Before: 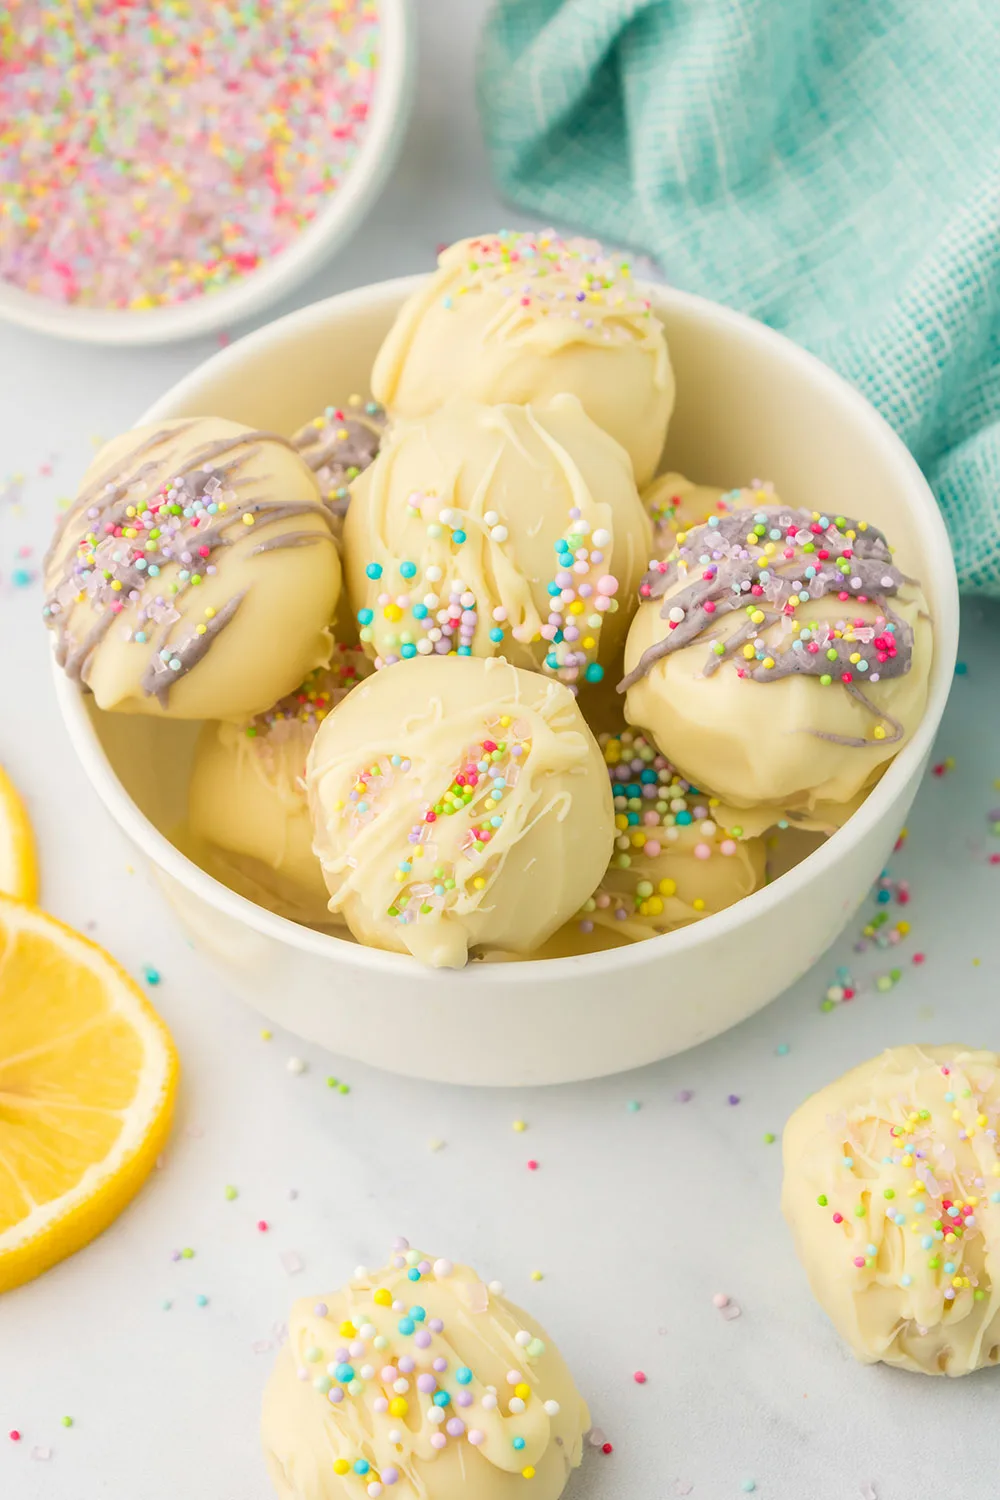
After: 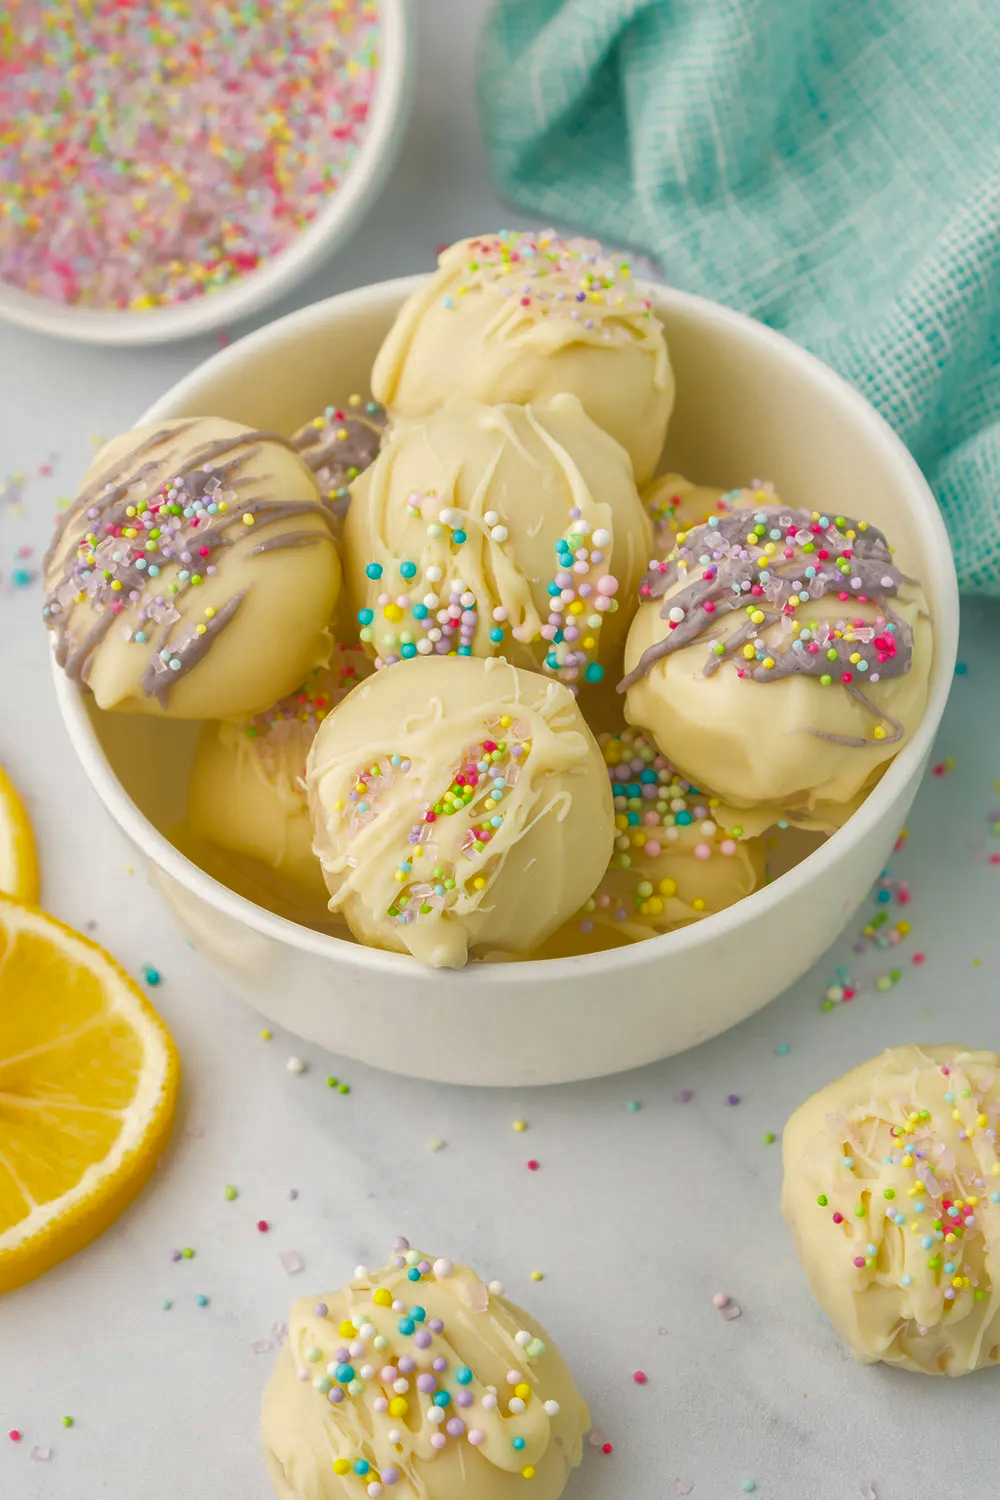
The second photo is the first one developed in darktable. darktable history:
shadows and highlights: shadows 59.08, highlights -60.1, highlights color adjustment 39.57%
